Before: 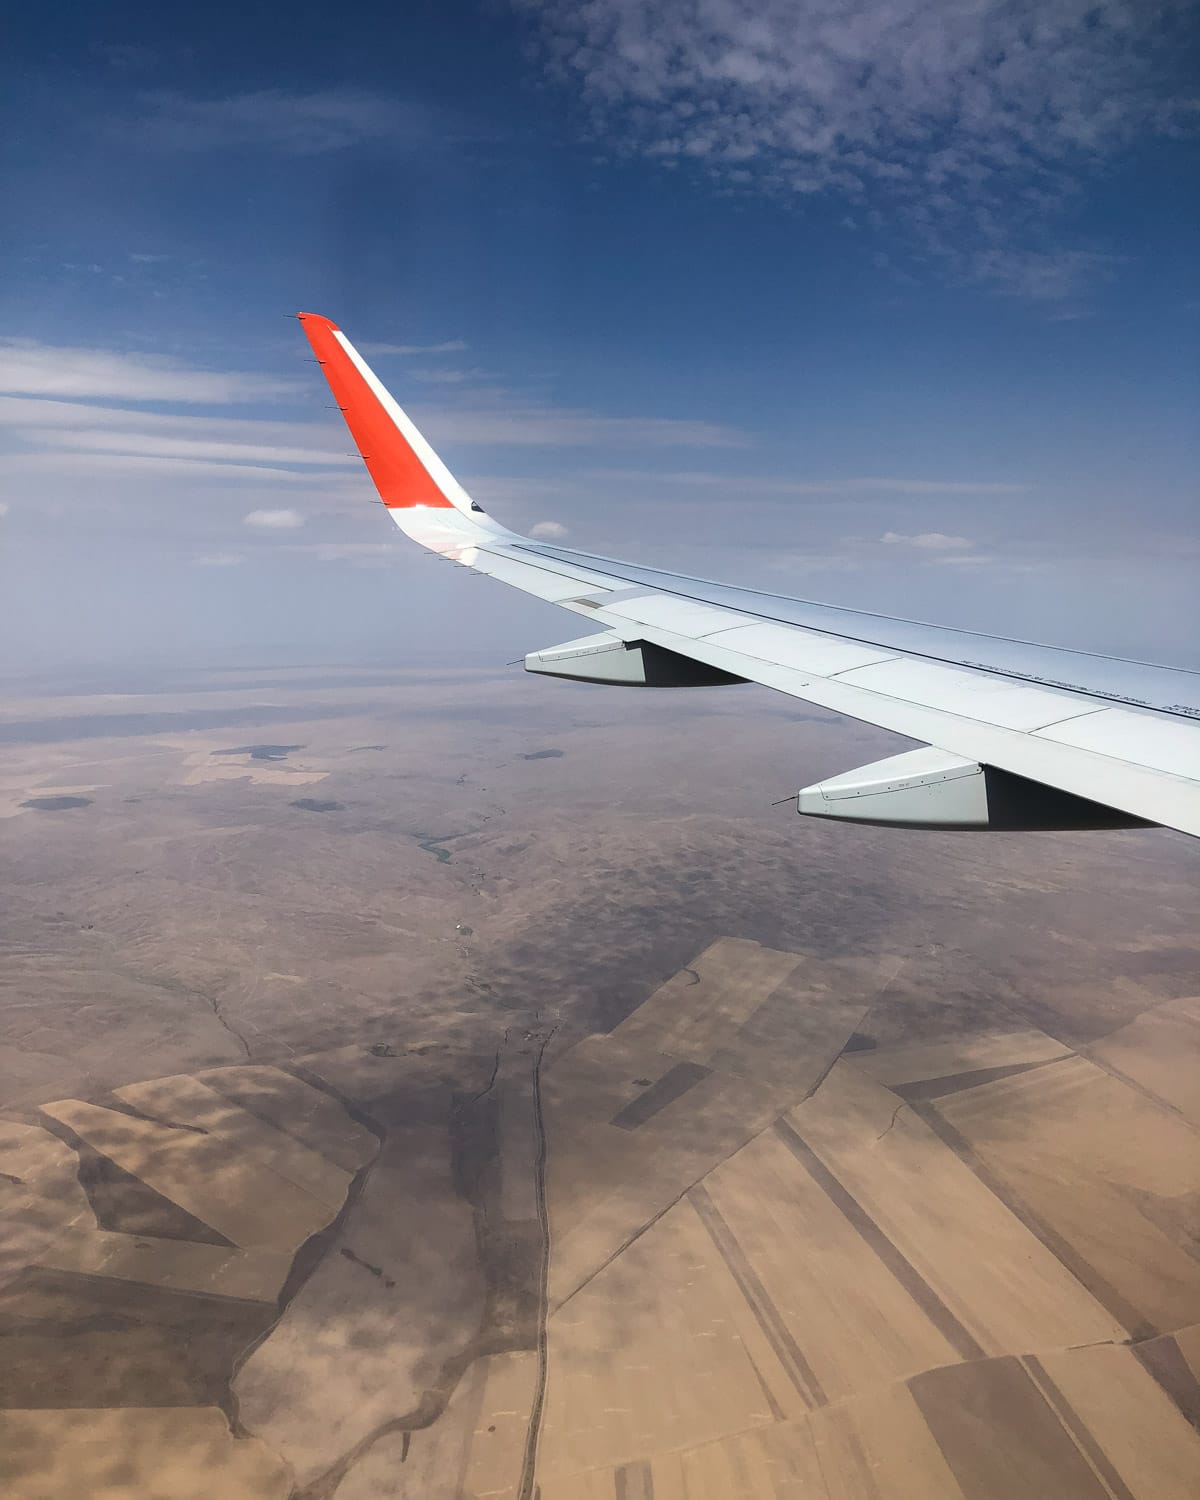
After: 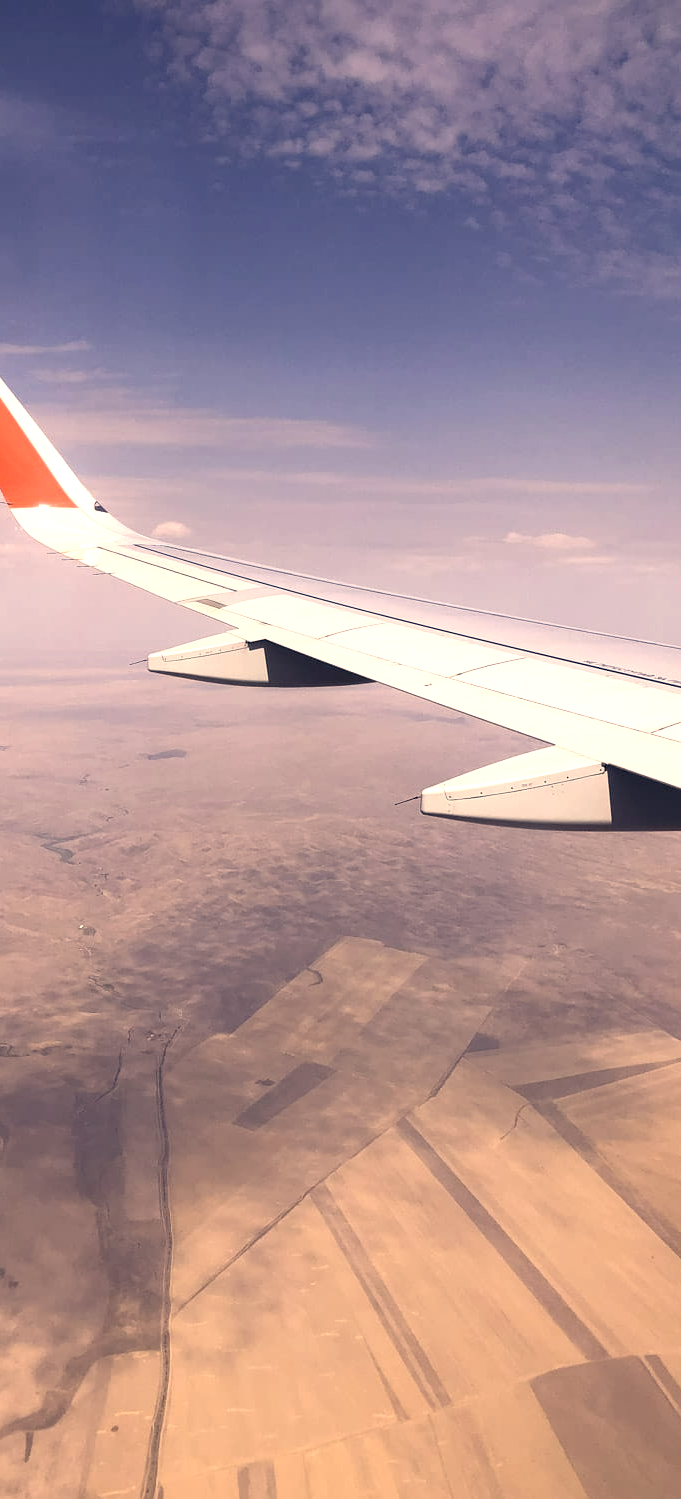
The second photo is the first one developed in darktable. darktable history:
exposure: black level correction 0, exposure 0.703 EV, compensate exposure bias true, compensate highlight preservation false
color correction: highlights a* 19.58, highlights b* 27.49, shadows a* 3.4, shadows b* -17.37, saturation 0.747
crop: left 31.455%, top 0.016%, right 11.719%
